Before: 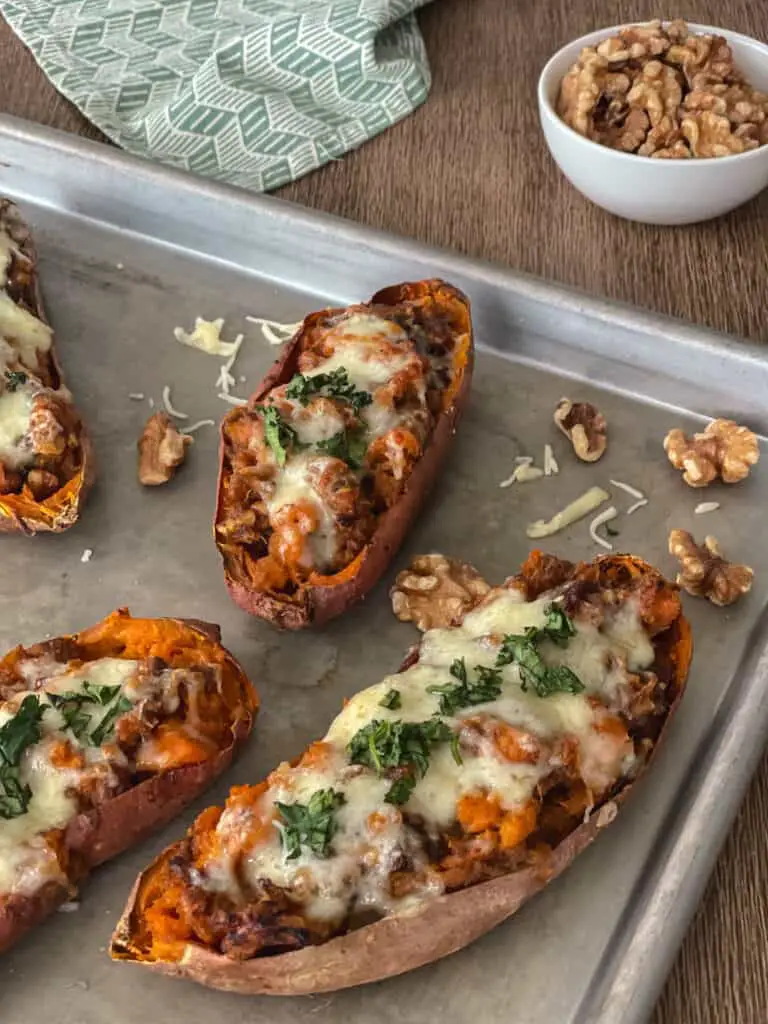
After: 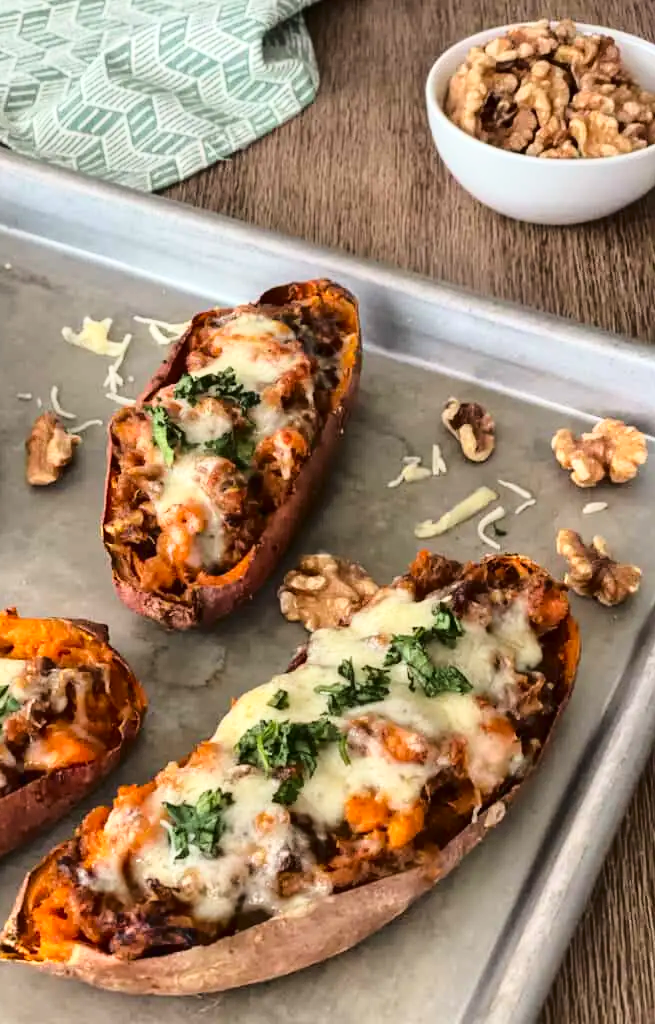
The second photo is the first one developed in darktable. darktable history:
crop and rotate: left 14.68%
contrast brightness saturation: brightness -0.094
base curve: curves: ch0 [(0, 0) (0.028, 0.03) (0.121, 0.232) (0.46, 0.748) (0.859, 0.968) (1, 1)]
